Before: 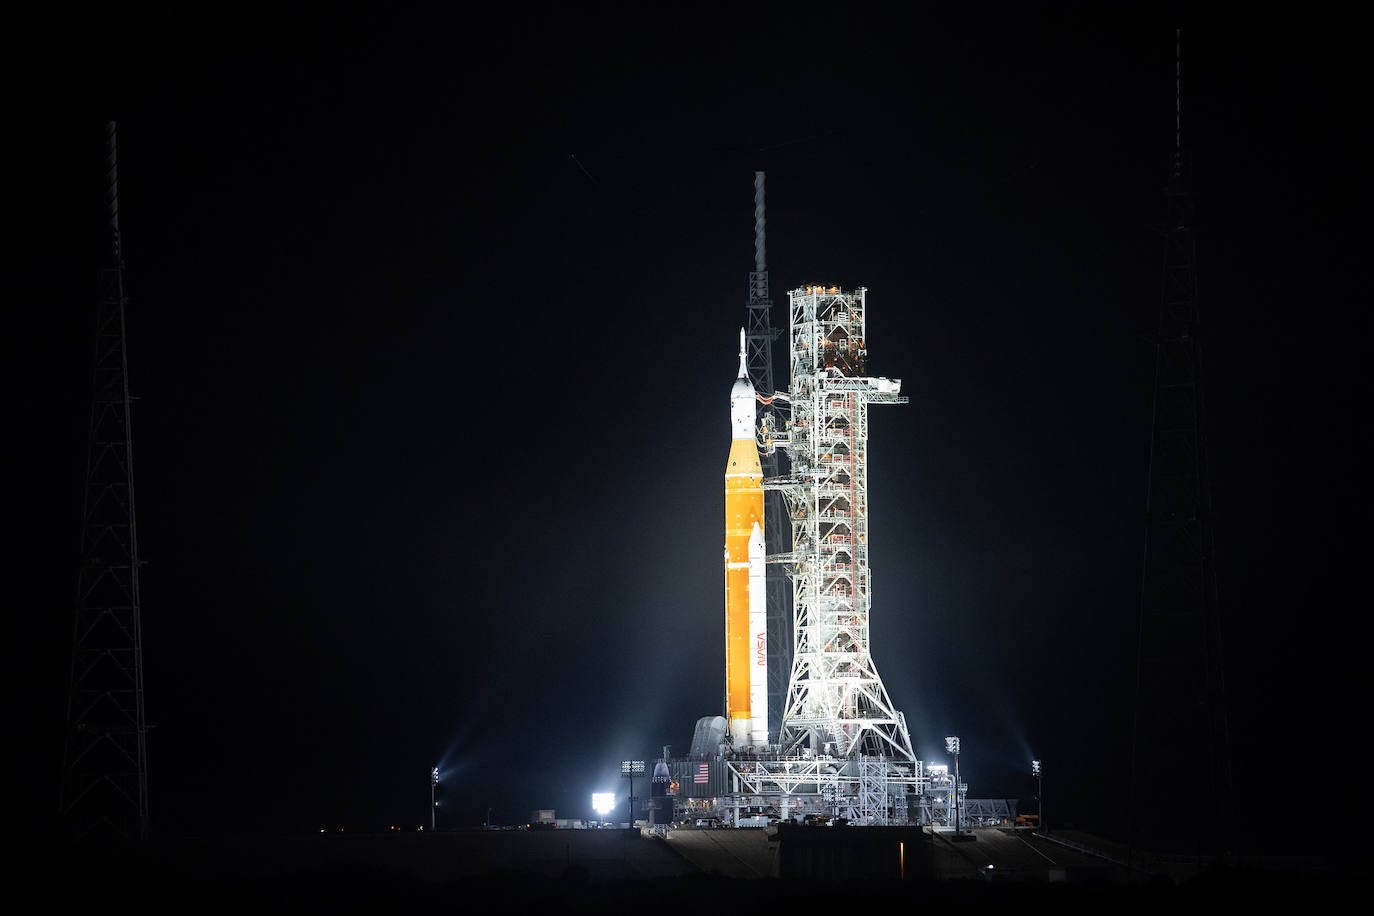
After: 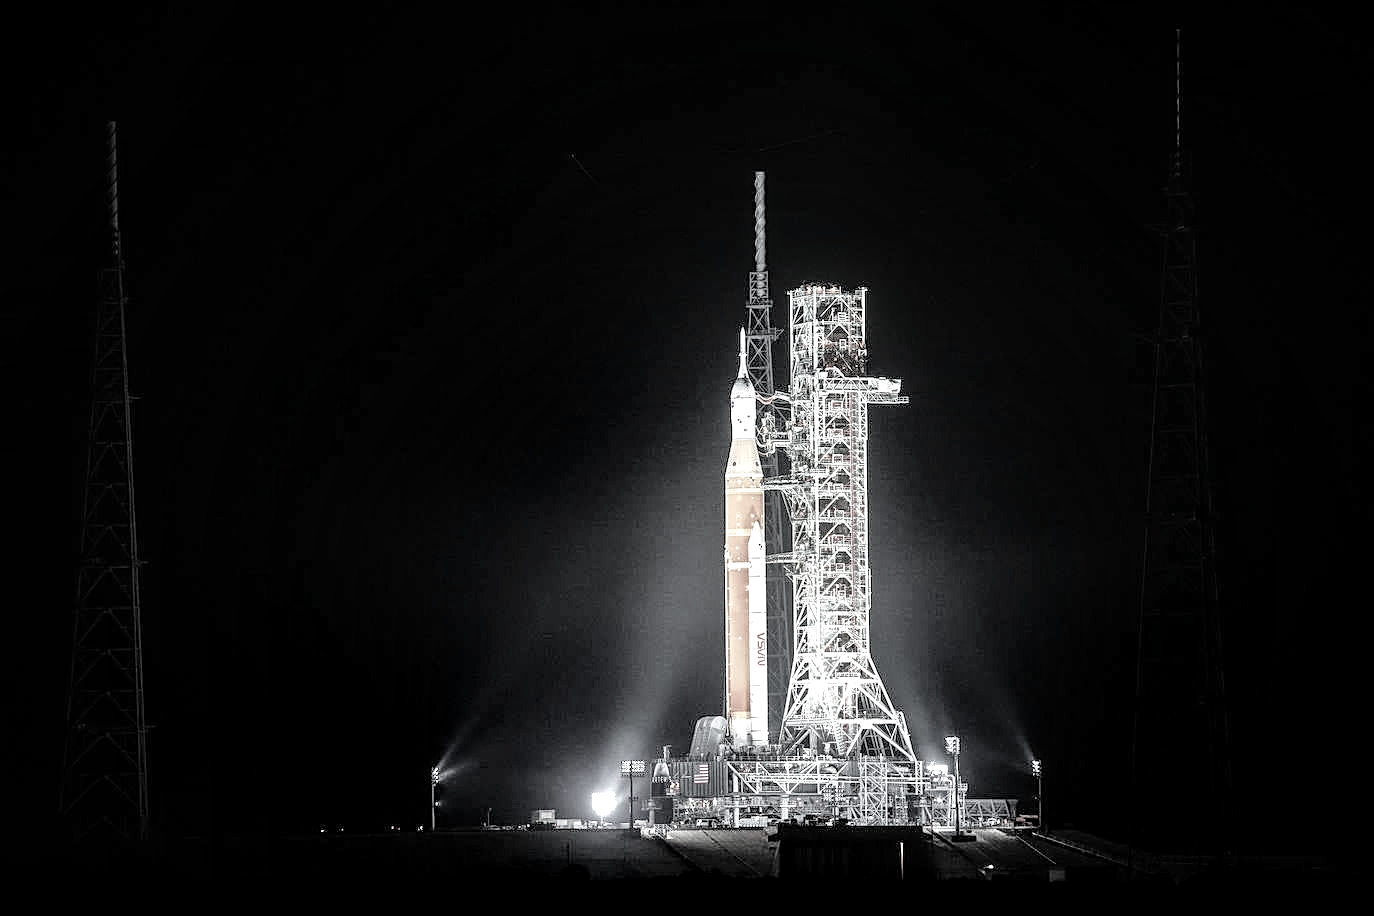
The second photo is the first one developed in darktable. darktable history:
tone equalizer: -7 EV 0.15 EV, -6 EV 0.6 EV, -5 EV 1.15 EV, -4 EV 1.33 EV, -3 EV 1.15 EV, -2 EV 0.6 EV, -1 EV 0.15 EV, mask exposure compensation -0.5 EV
color contrast: green-magenta contrast 0.3, blue-yellow contrast 0.15
sharpen: on, module defaults
local contrast: highlights 19%, detail 186%
